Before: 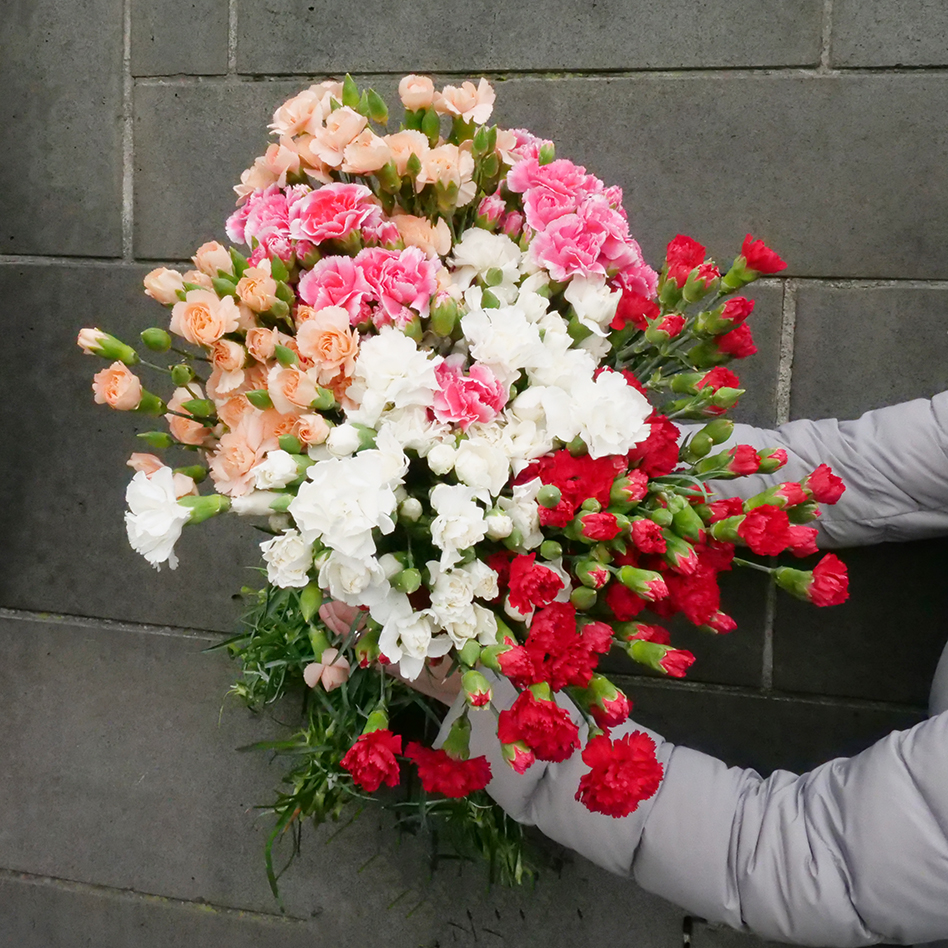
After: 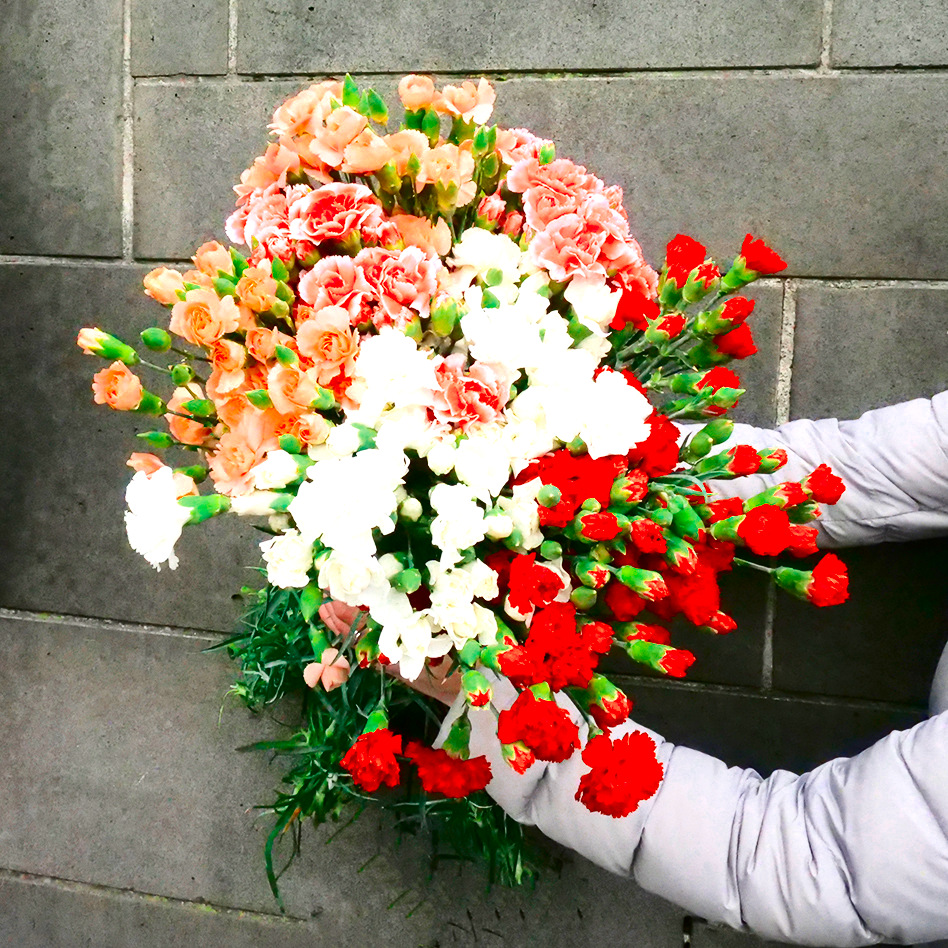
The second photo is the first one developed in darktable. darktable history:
color zones: curves: ch0 [(0, 0.5) (0.125, 0.4) (0.25, 0.5) (0.375, 0.4) (0.5, 0.4) (0.625, 0.35) (0.75, 0.35) (0.875, 0.5)]; ch1 [(0, 0.35) (0.125, 0.45) (0.25, 0.35) (0.375, 0.35) (0.5, 0.35) (0.625, 0.35) (0.75, 0.45) (0.875, 0.35)]; ch2 [(0, 0.6) (0.125, 0.5) (0.25, 0.5) (0.375, 0.6) (0.5, 0.6) (0.625, 0.5) (0.75, 0.5) (0.875, 0.5)]
contrast brightness saturation: contrast 0.26, brightness 0.02, saturation 0.87
exposure: black level correction 0.001, exposure 0.955 EV, compensate exposure bias true, compensate highlight preservation false
